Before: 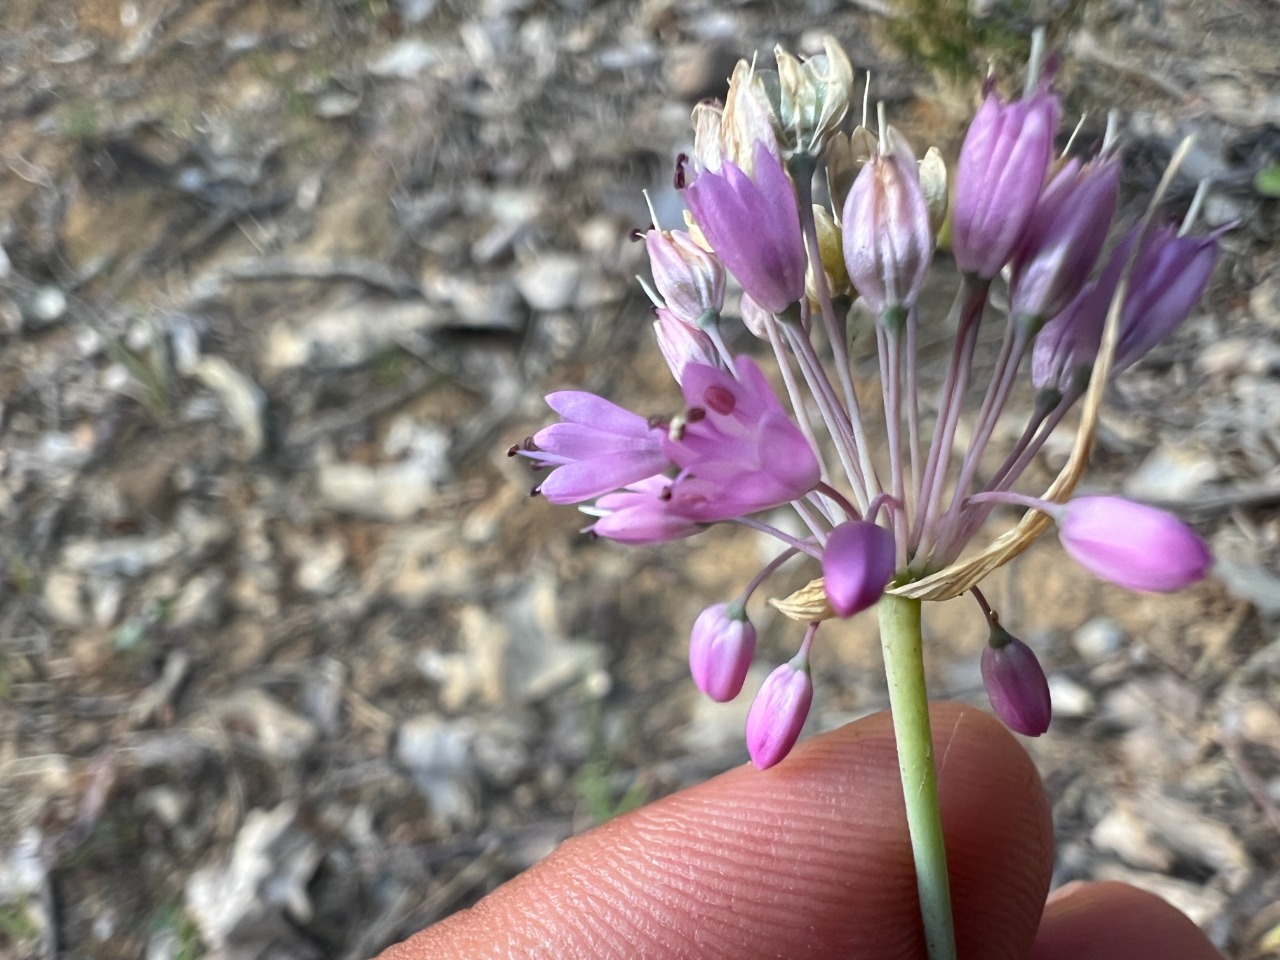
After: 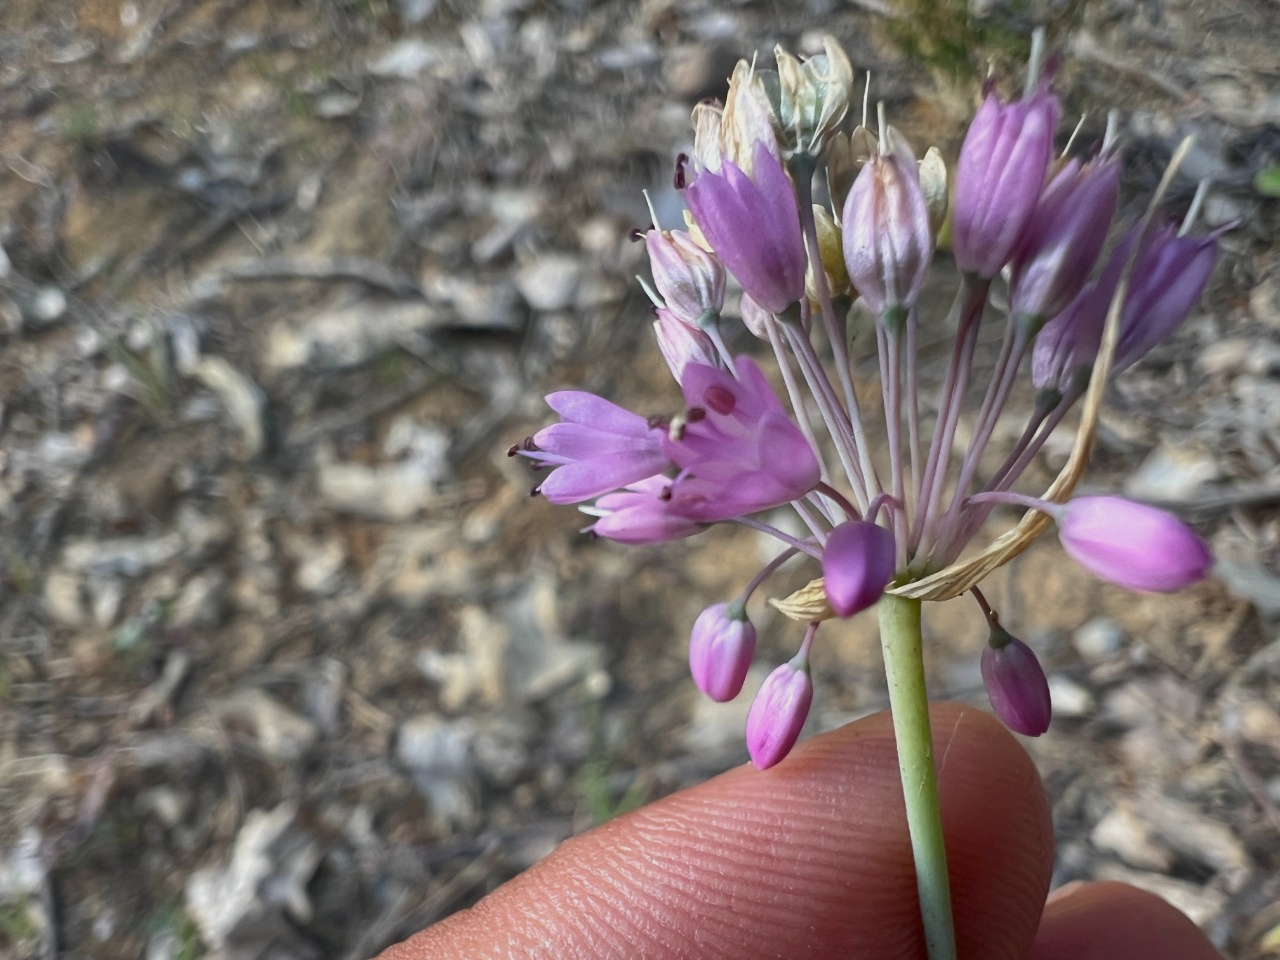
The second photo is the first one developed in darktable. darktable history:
tone equalizer: -8 EV 0.29 EV, -7 EV 0.406 EV, -6 EV 0.43 EV, -5 EV 0.231 EV, -3 EV -0.28 EV, -2 EV -0.404 EV, -1 EV -0.397 EV, +0 EV -0.232 EV, mask exposure compensation -0.487 EV
